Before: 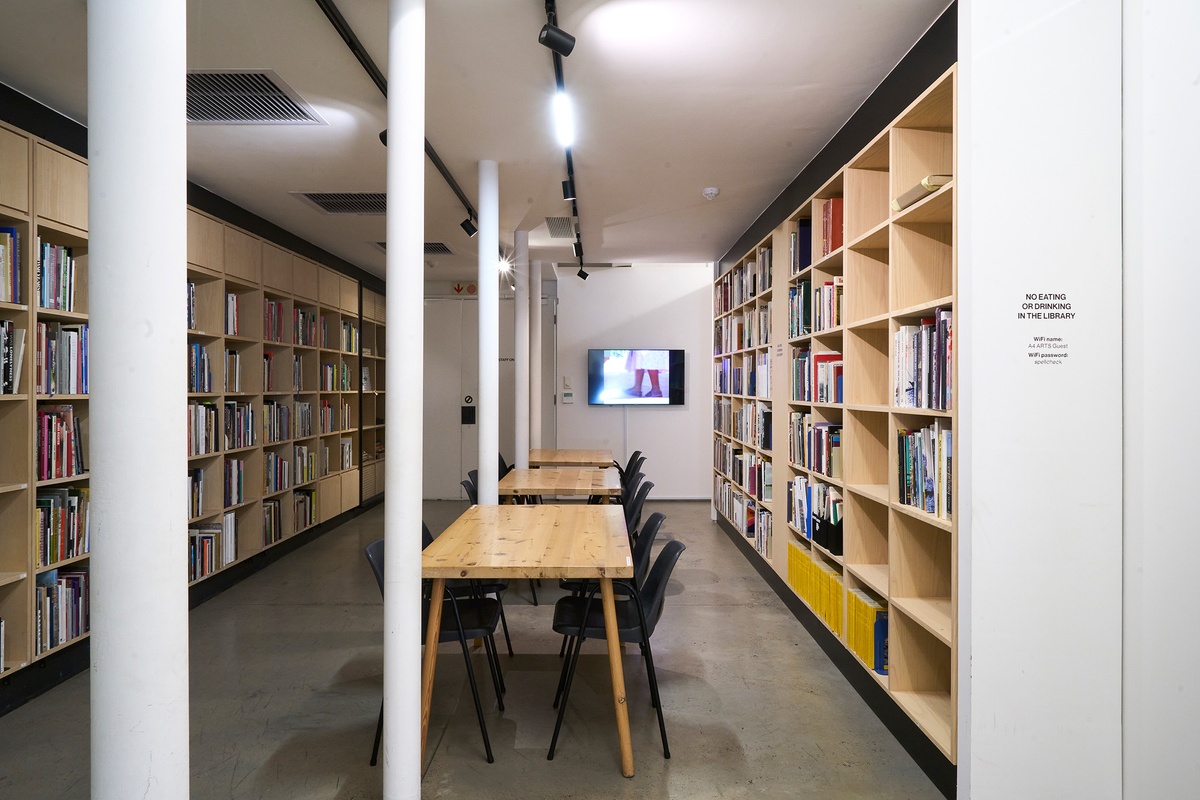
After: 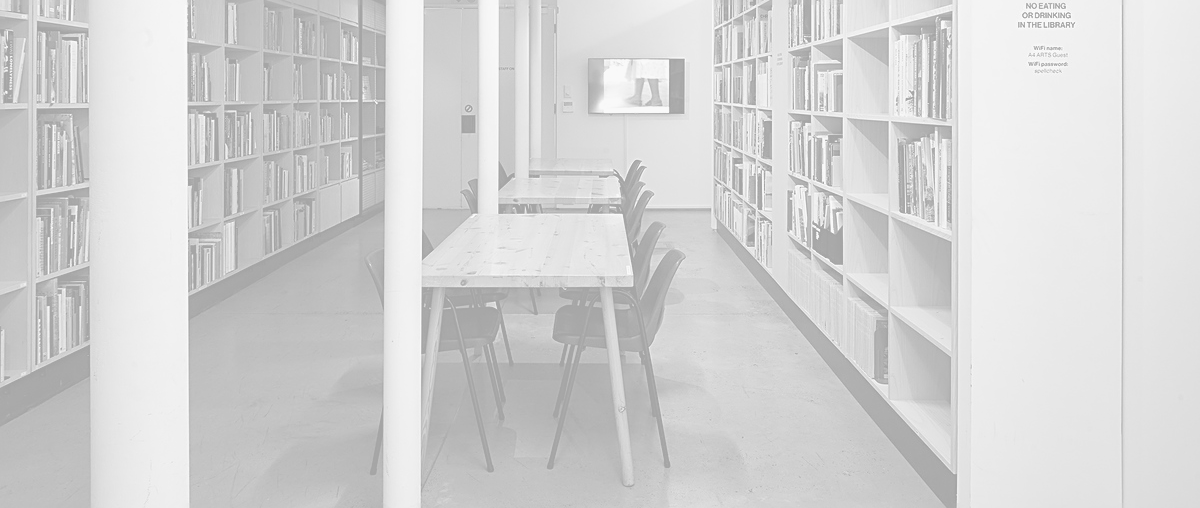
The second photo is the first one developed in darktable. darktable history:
sharpen: on, module defaults
shadows and highlights: low approximation 0.01, soften with gaussian
crop and rotate: top 36.435%
rgb levels: preserve colors max RGB
monochrome: on, module defaults
colorize: hue 331.2°, saturation 75%, source mix 30.28%, lightness 70.52%, version 1
